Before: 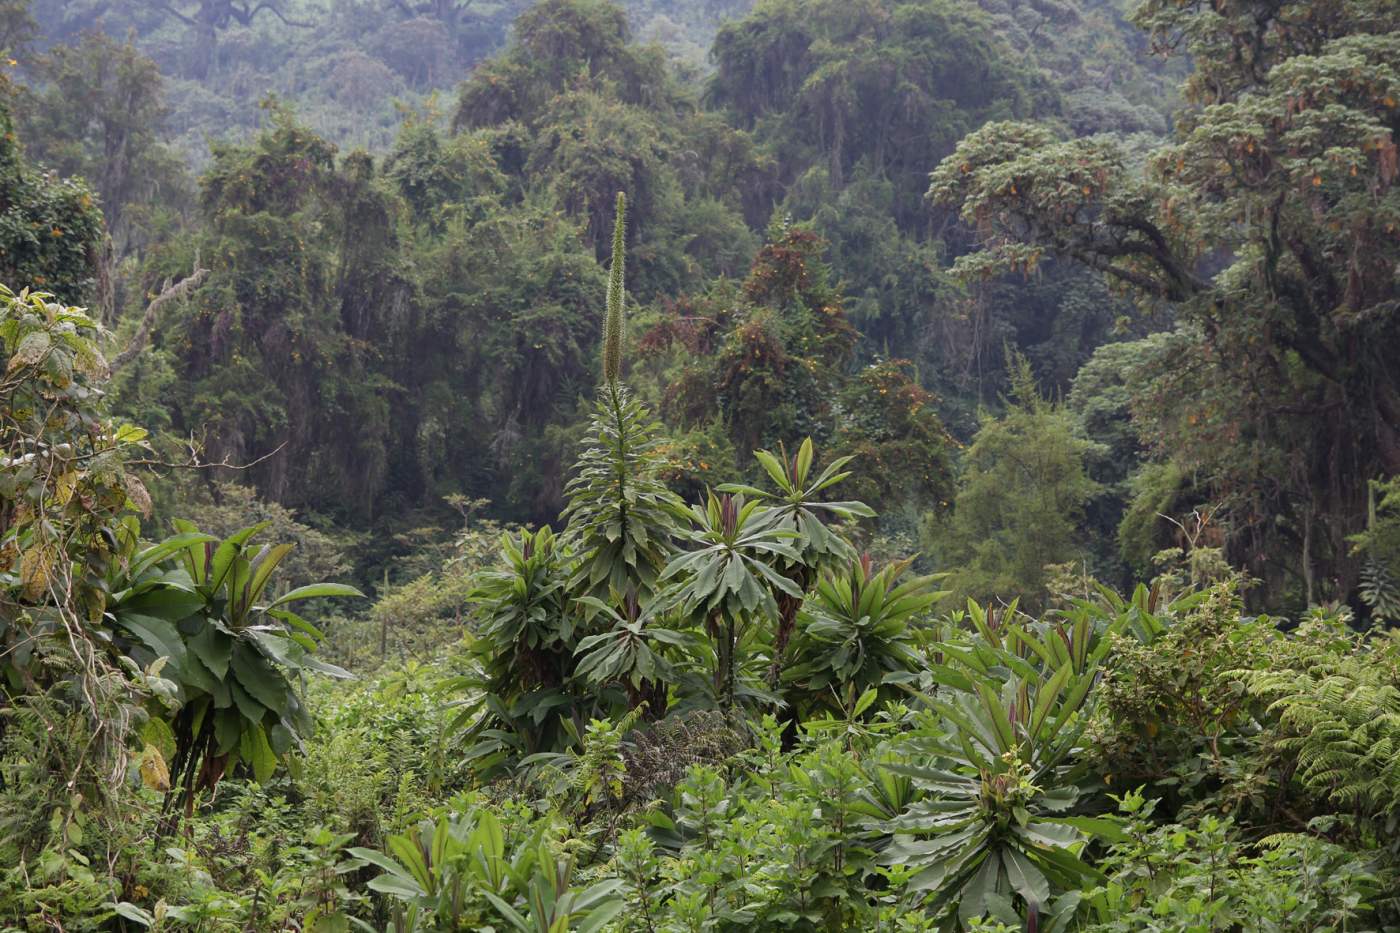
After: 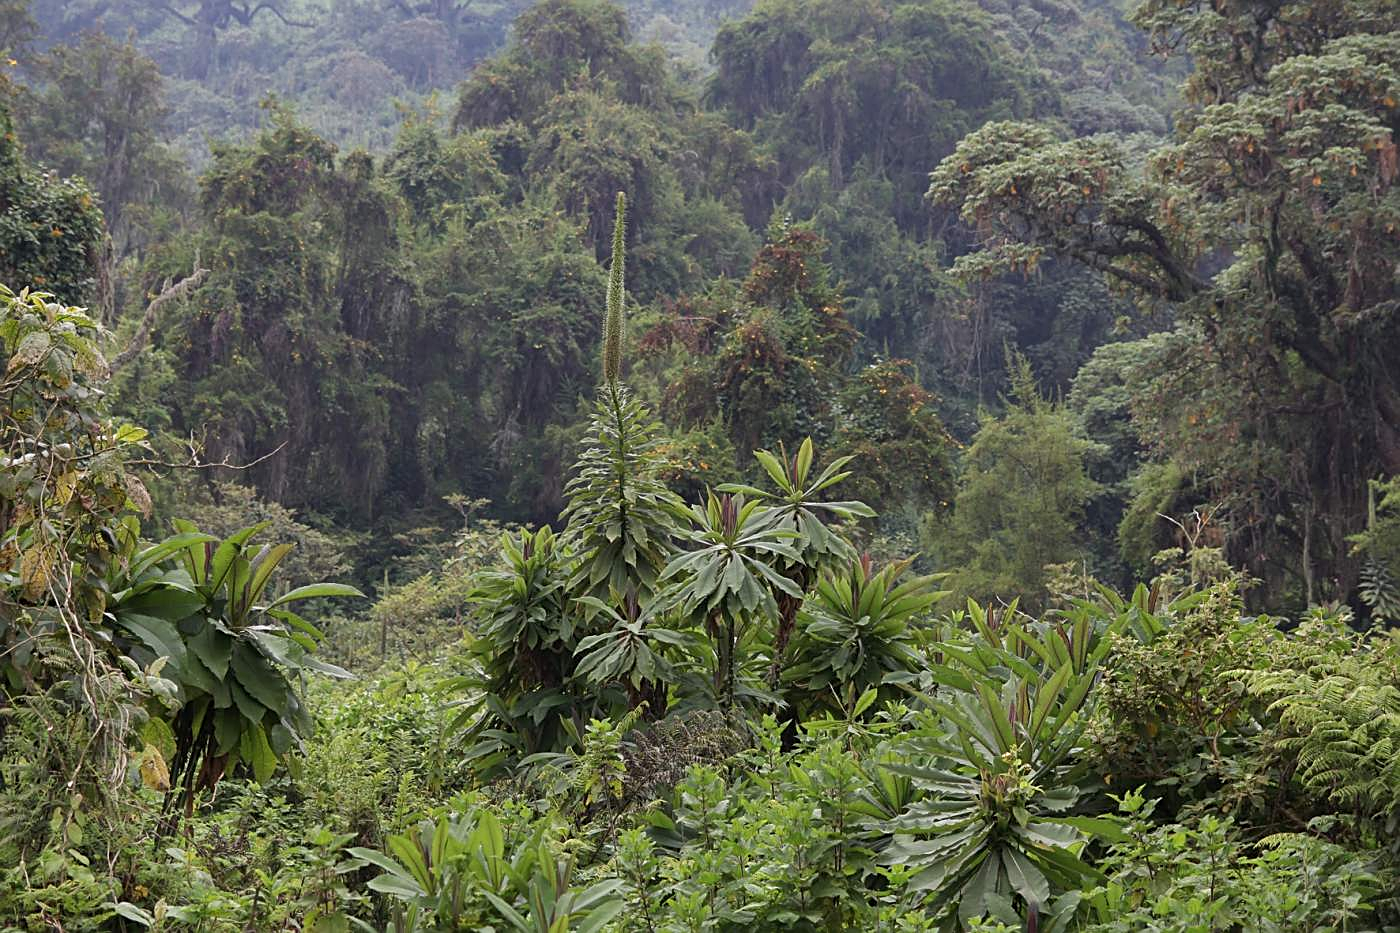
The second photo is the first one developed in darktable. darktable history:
shadows and highlights: shadows 37.27, highlights -28.18, soften with gaussian
sharpen: on, module defaults
